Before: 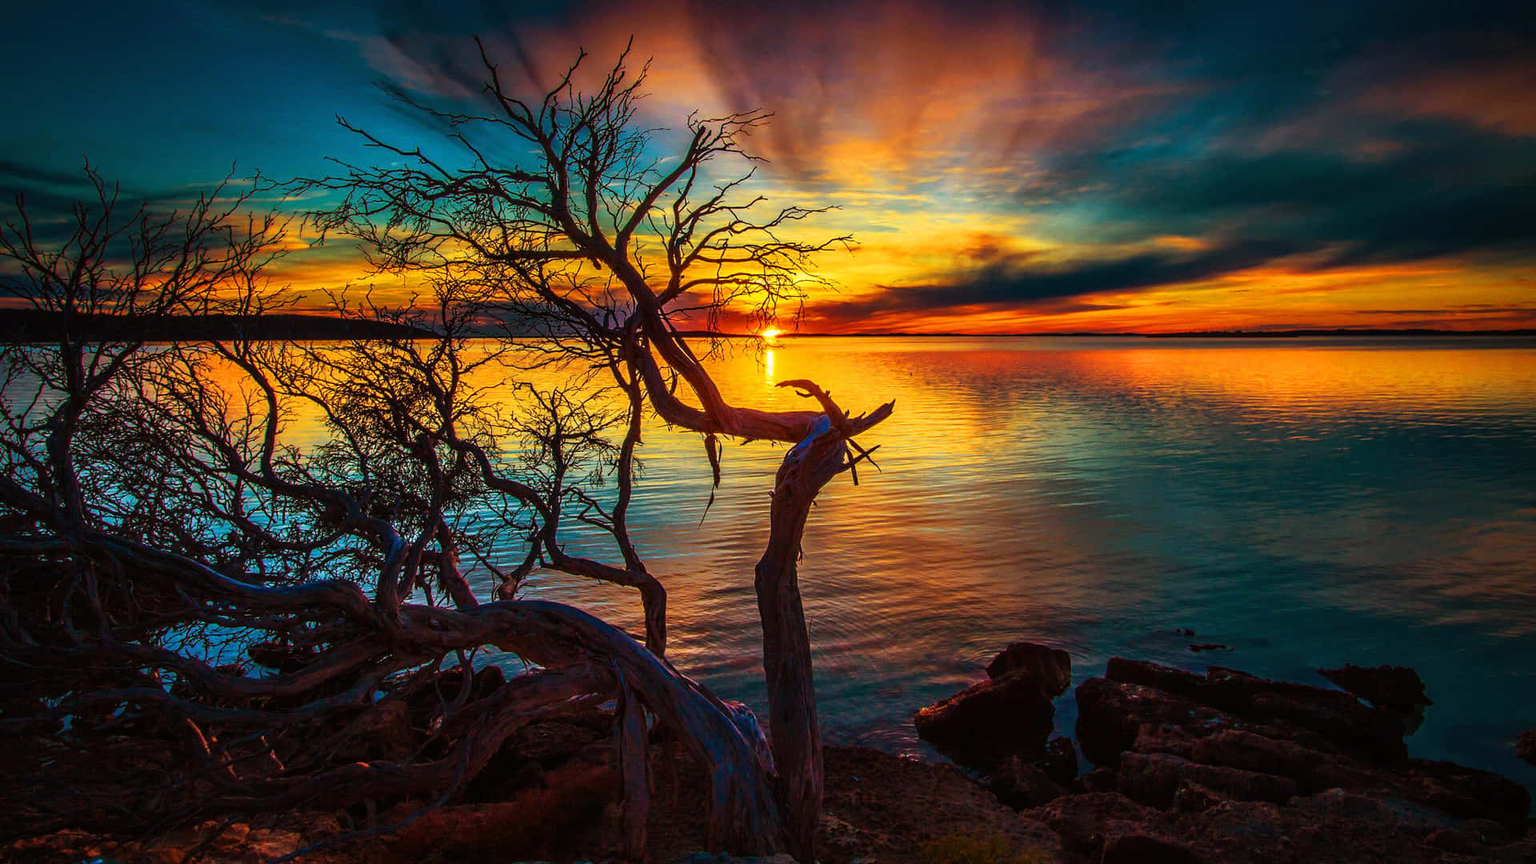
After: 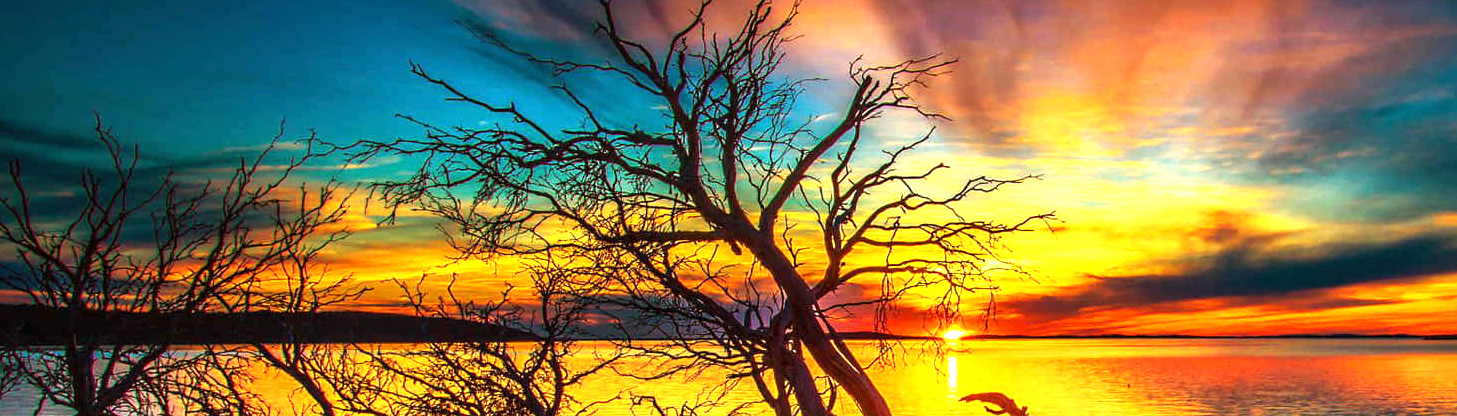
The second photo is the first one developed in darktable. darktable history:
crop: left 0.528%, top 7.64%, right 23.575%, bottom 53.786%
vignetting: fall-off start 97.23%, saturation -0.03, center (-0.025, 0.402), width/height ratio 1.183
local contrast: mode bilateral grid, contrast 19, coarseness 50, detail 102%, midtone range 0.2
exposure: black level correction 0.001, exposure 0.957 EV, compensate exposure bias true, compensate highlight preservation false
